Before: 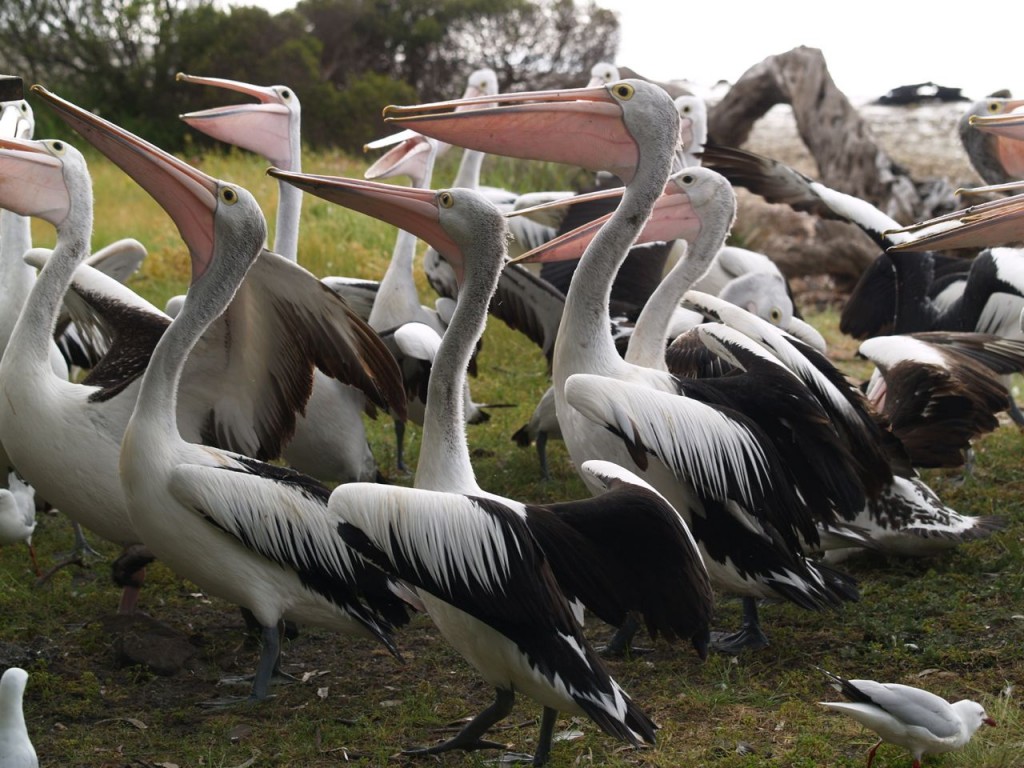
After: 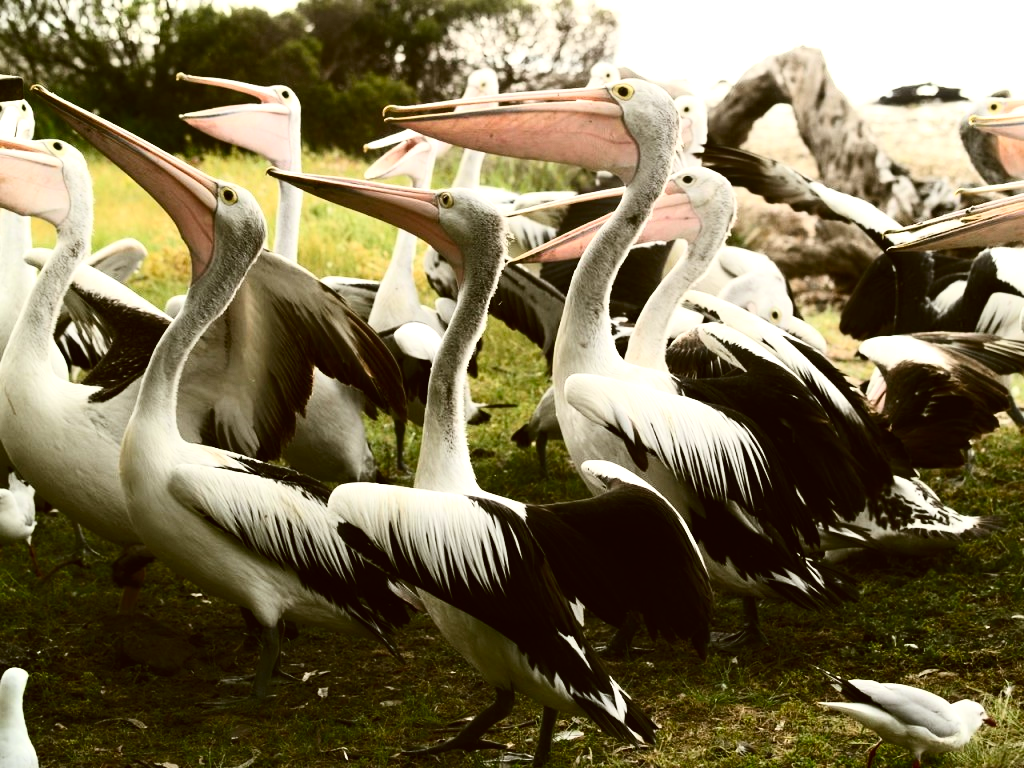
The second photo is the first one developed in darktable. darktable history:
color correction: highlights a* -1.3, highlights b* 10.12, shadows a* 0.846, shadows b* 18.64
tone equalizer: -8 EV -0.741 EV, -7 EV -0.724 EV, -6 EV -0.599 EV, -5 EV -0.378 EV, -3 EV 0.382 EV, -2 EV 0.6 EV, -1 EV 0.685 EV, +0 EV 0.775 EV
contrast brightness saturation: contrast 0.378, brightness 0.108
